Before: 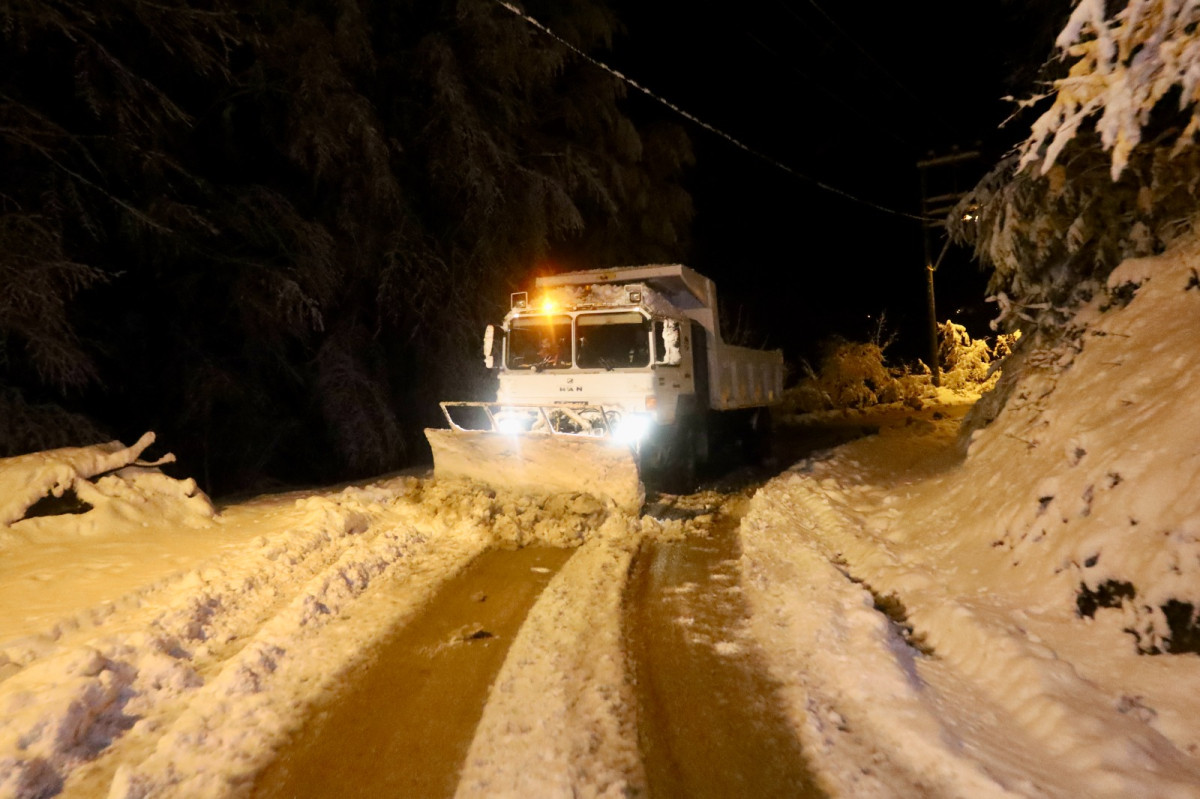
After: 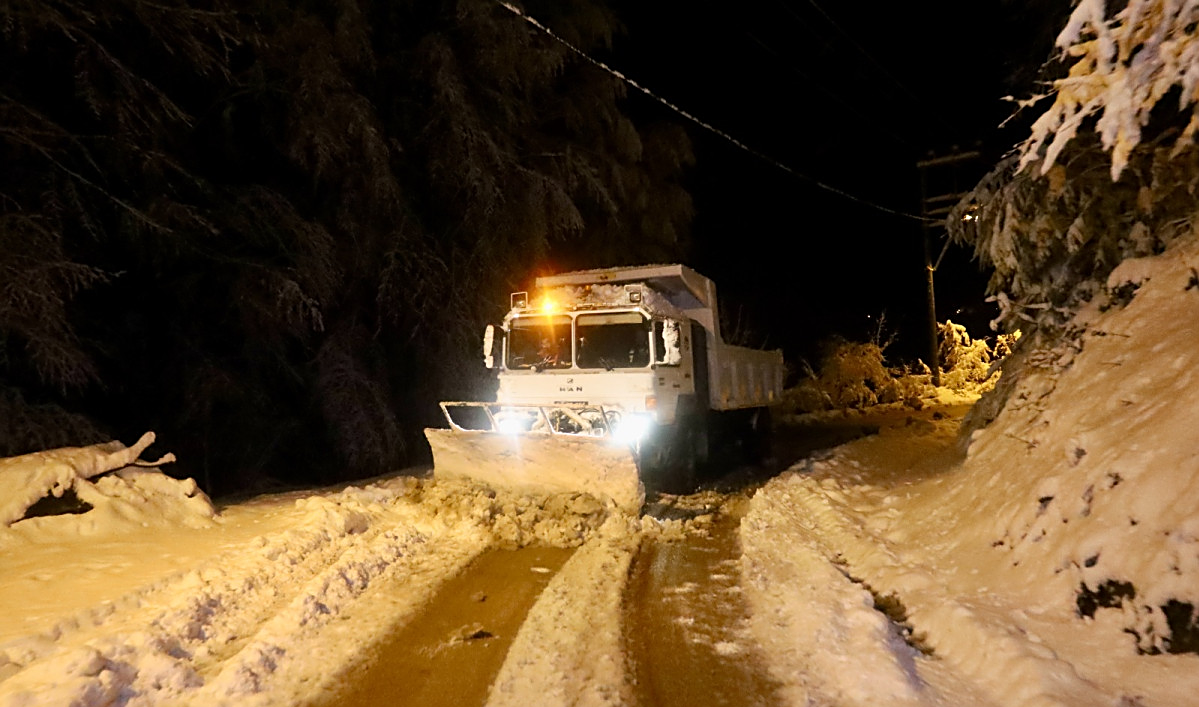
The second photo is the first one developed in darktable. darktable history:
crop and rotate: top 0%, bottom 11.49%
sharpen: on, module defaults
